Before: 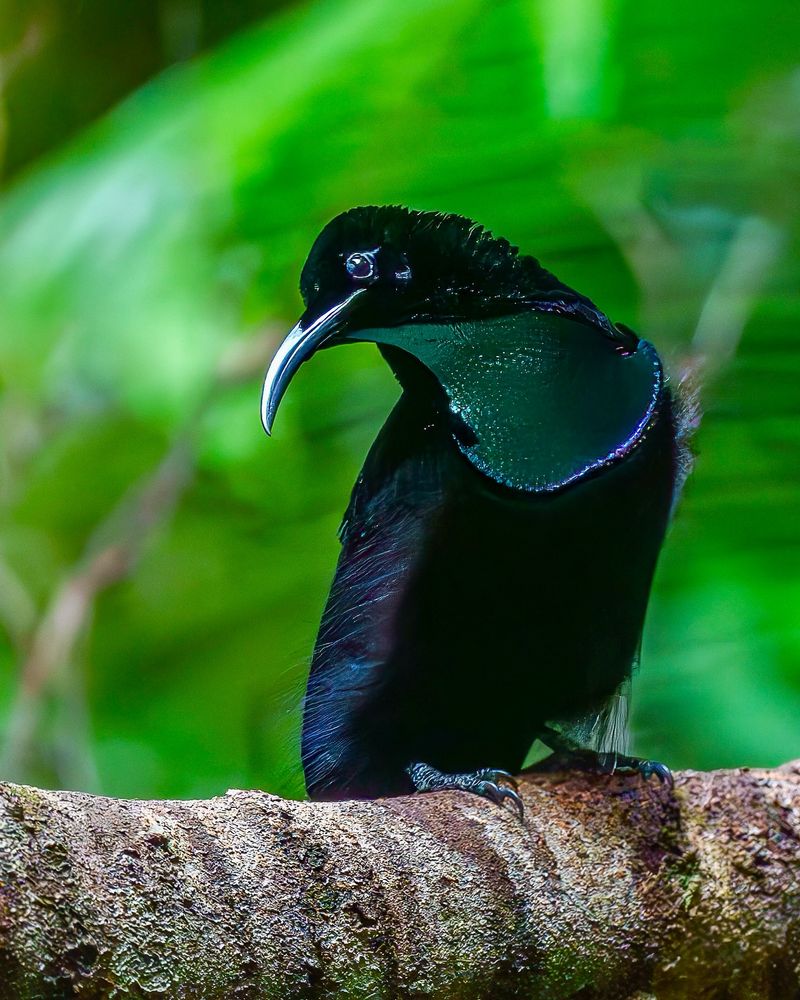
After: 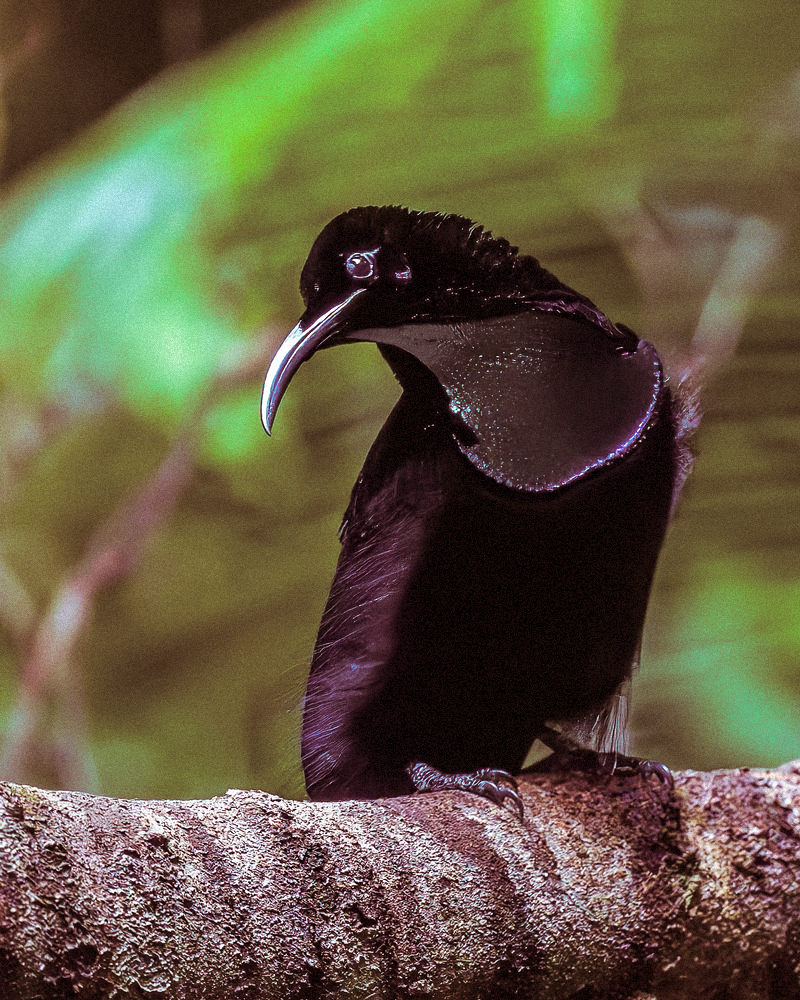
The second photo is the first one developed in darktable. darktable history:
white balance: red 1.004, blue 1.096
split-toning: compress 20%
grain: mid-tones bias 0%
